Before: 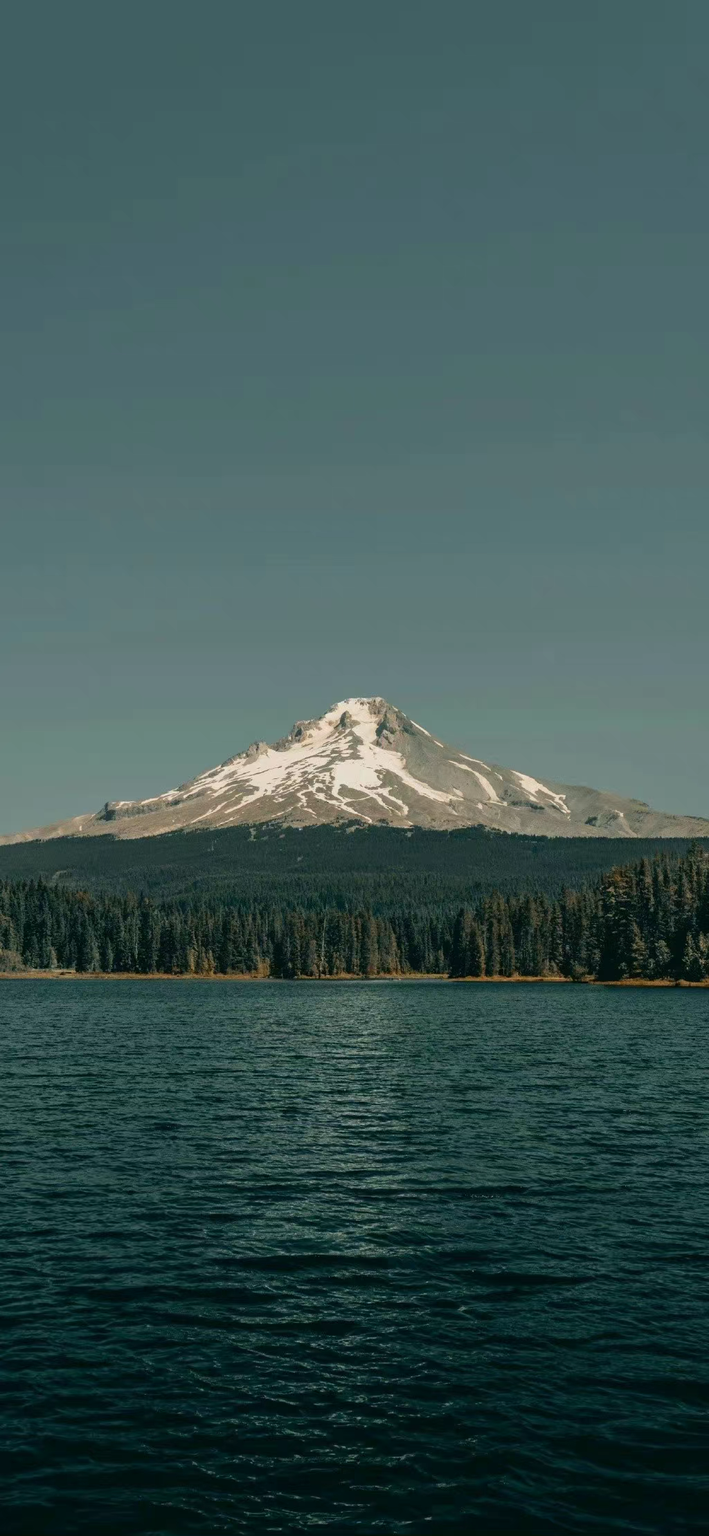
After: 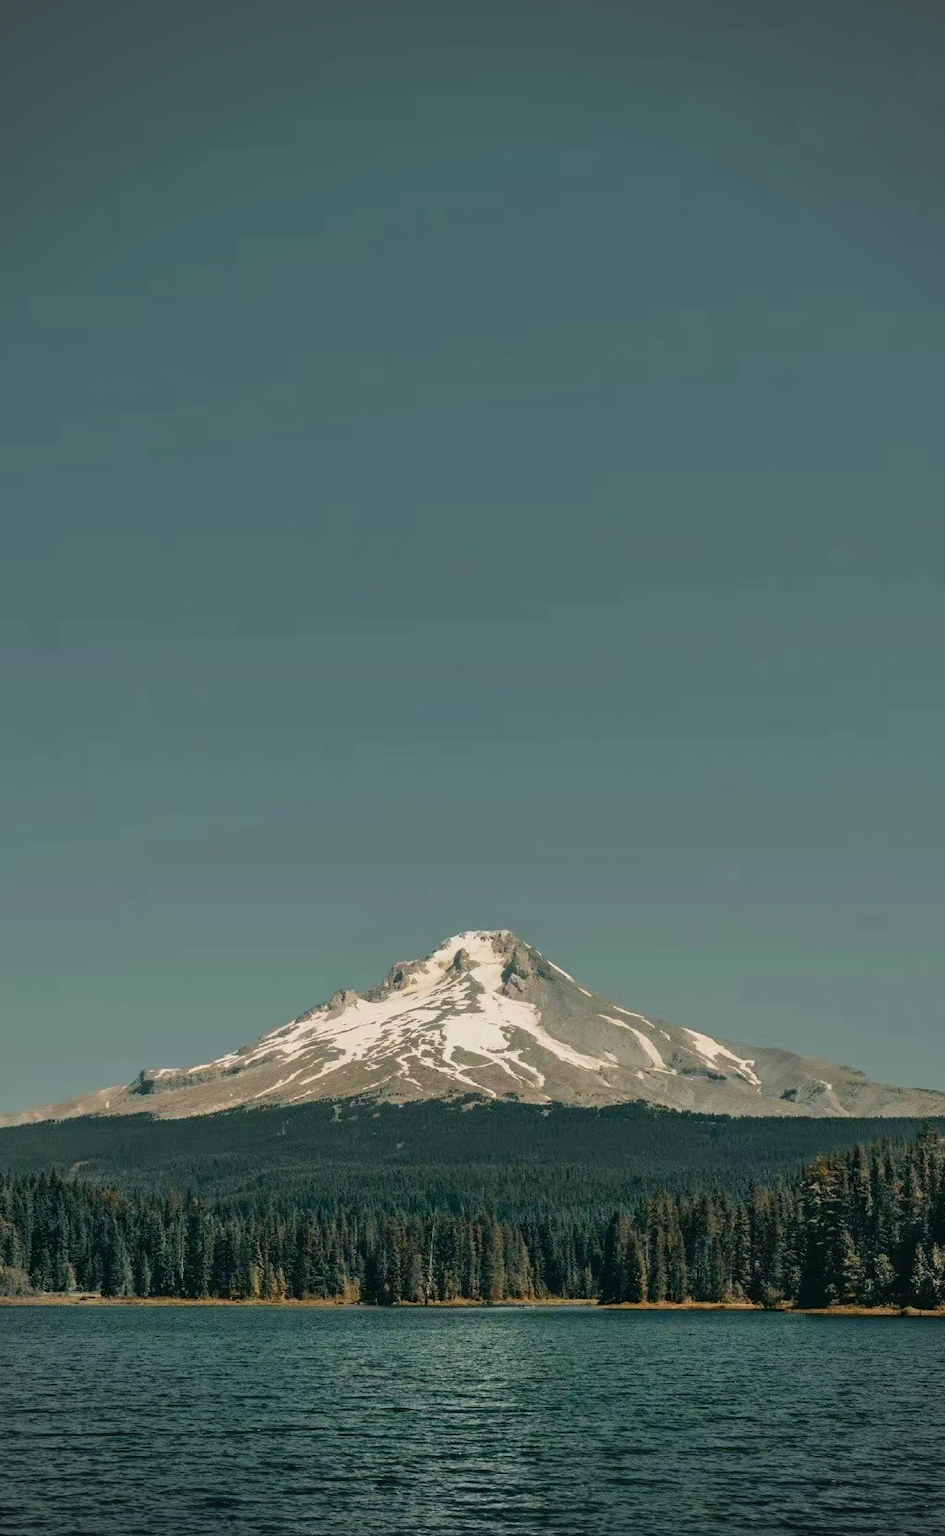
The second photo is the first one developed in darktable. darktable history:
vignetting: on, module defaults
crop: bottom 24.988%
shadows and highlights: shadows 40, highlights -54, highlights color adjustment 46%, low approximation 0.01, soften with gaussian
